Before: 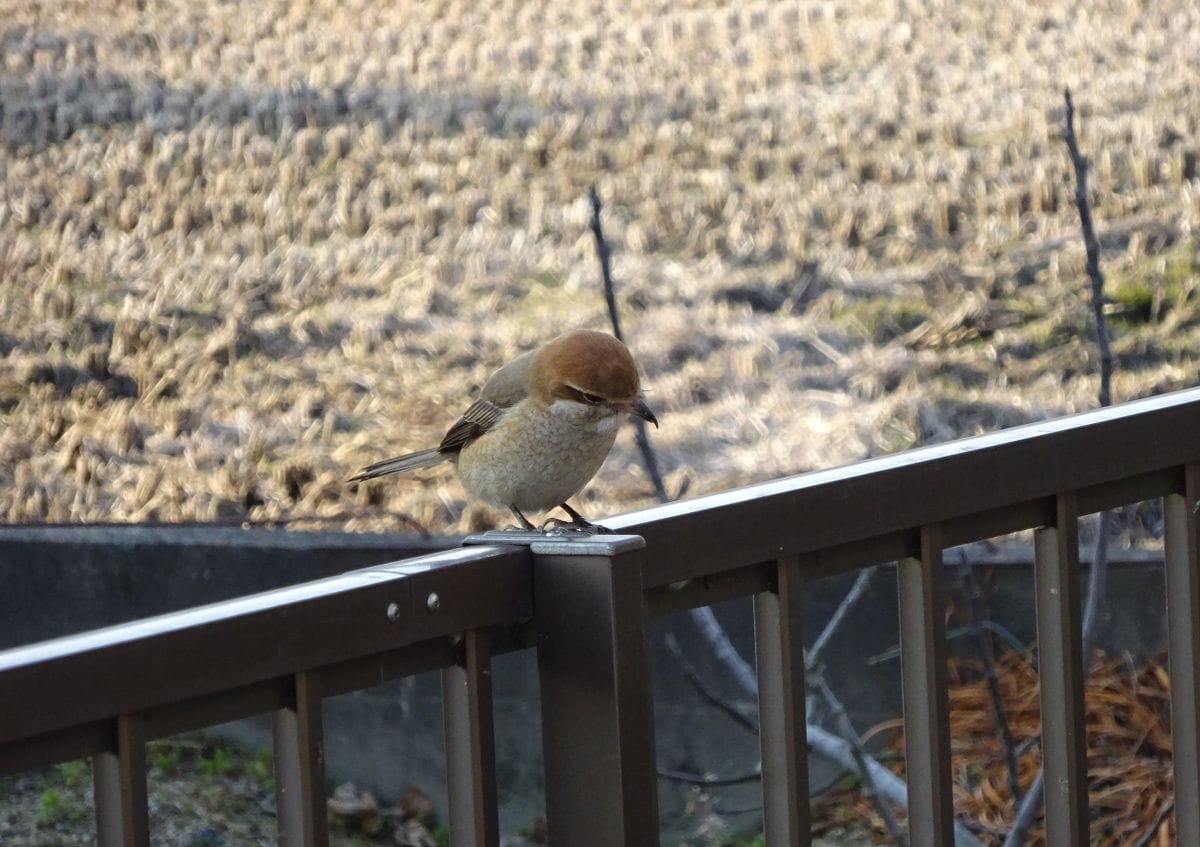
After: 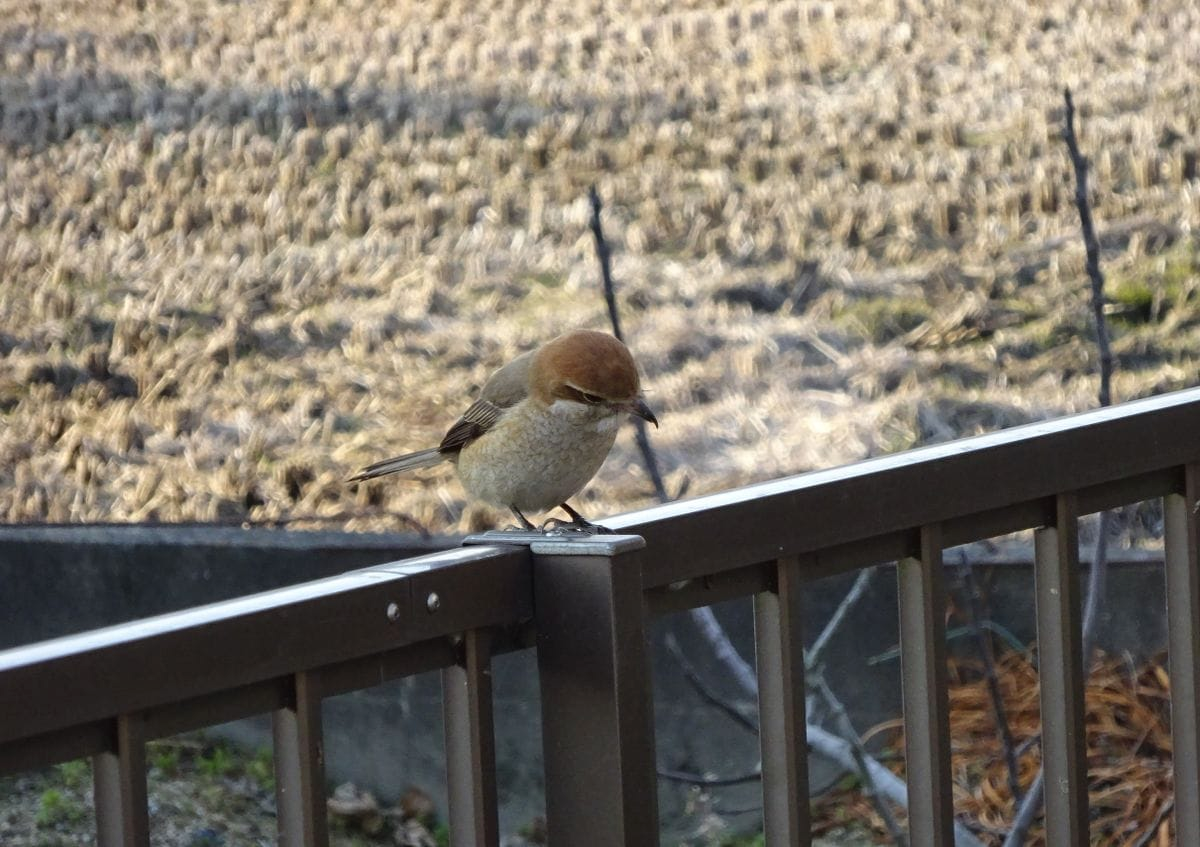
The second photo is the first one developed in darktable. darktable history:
shadows and highlights: shadows 33.15, highlights -47.37, compress 49.65%, highlights color adjustment 56.05%, soften with gaussian
